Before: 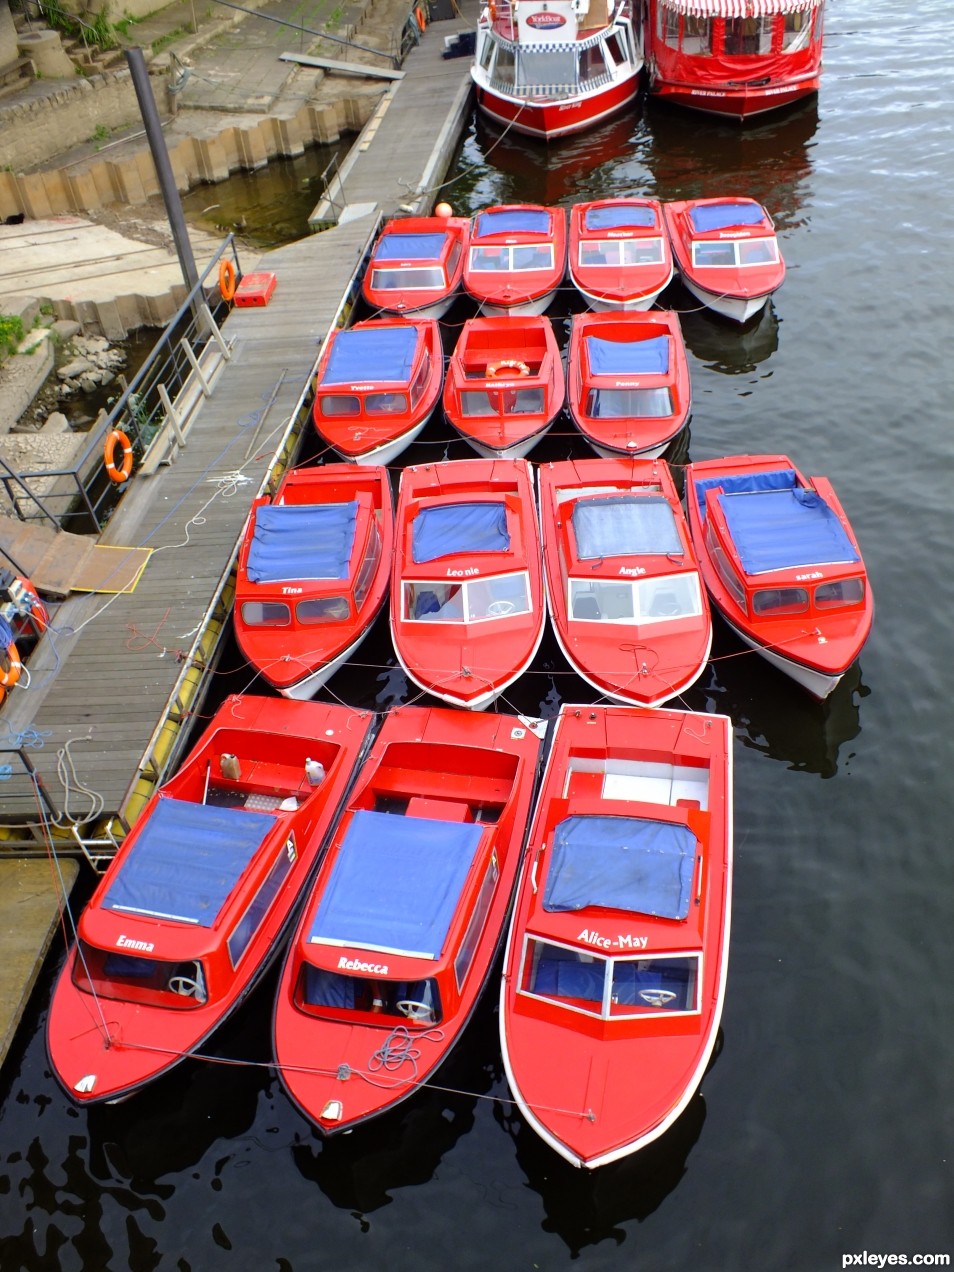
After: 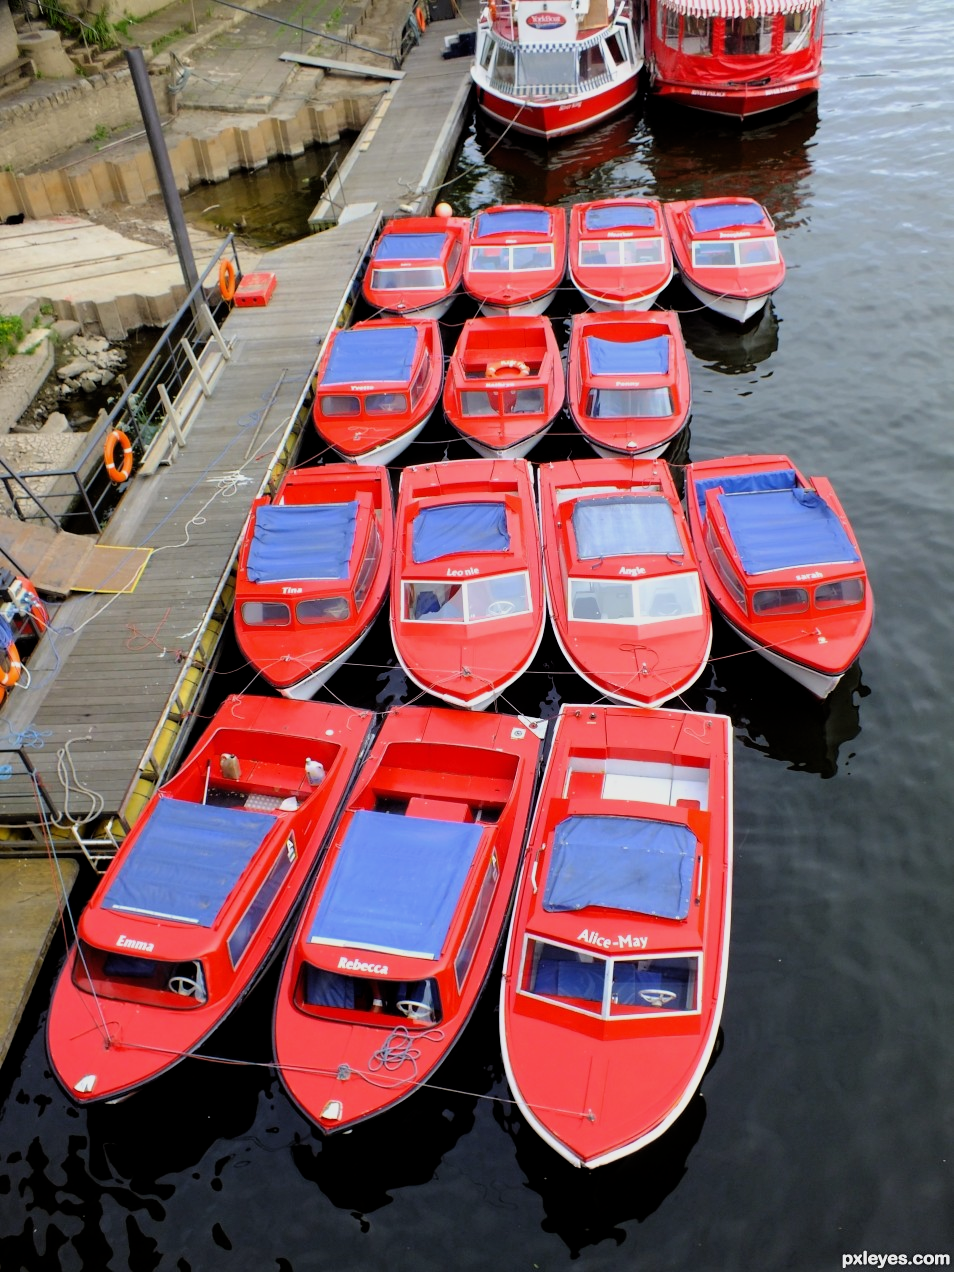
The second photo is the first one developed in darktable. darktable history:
filmic rgb: middle gray luminance 9.24%, black relative exposure -10.63 EV, white relative exposure 3.44 EV, threshold 5.98 EV, target black luminance 0%, hardness 5.98, latitude 59.52%, contrast 1.089, highlights saturation mix 3.73%, shadows ↔ highlights balance 29.42%, color science v6 (2022), enable highlight reconstruction true
